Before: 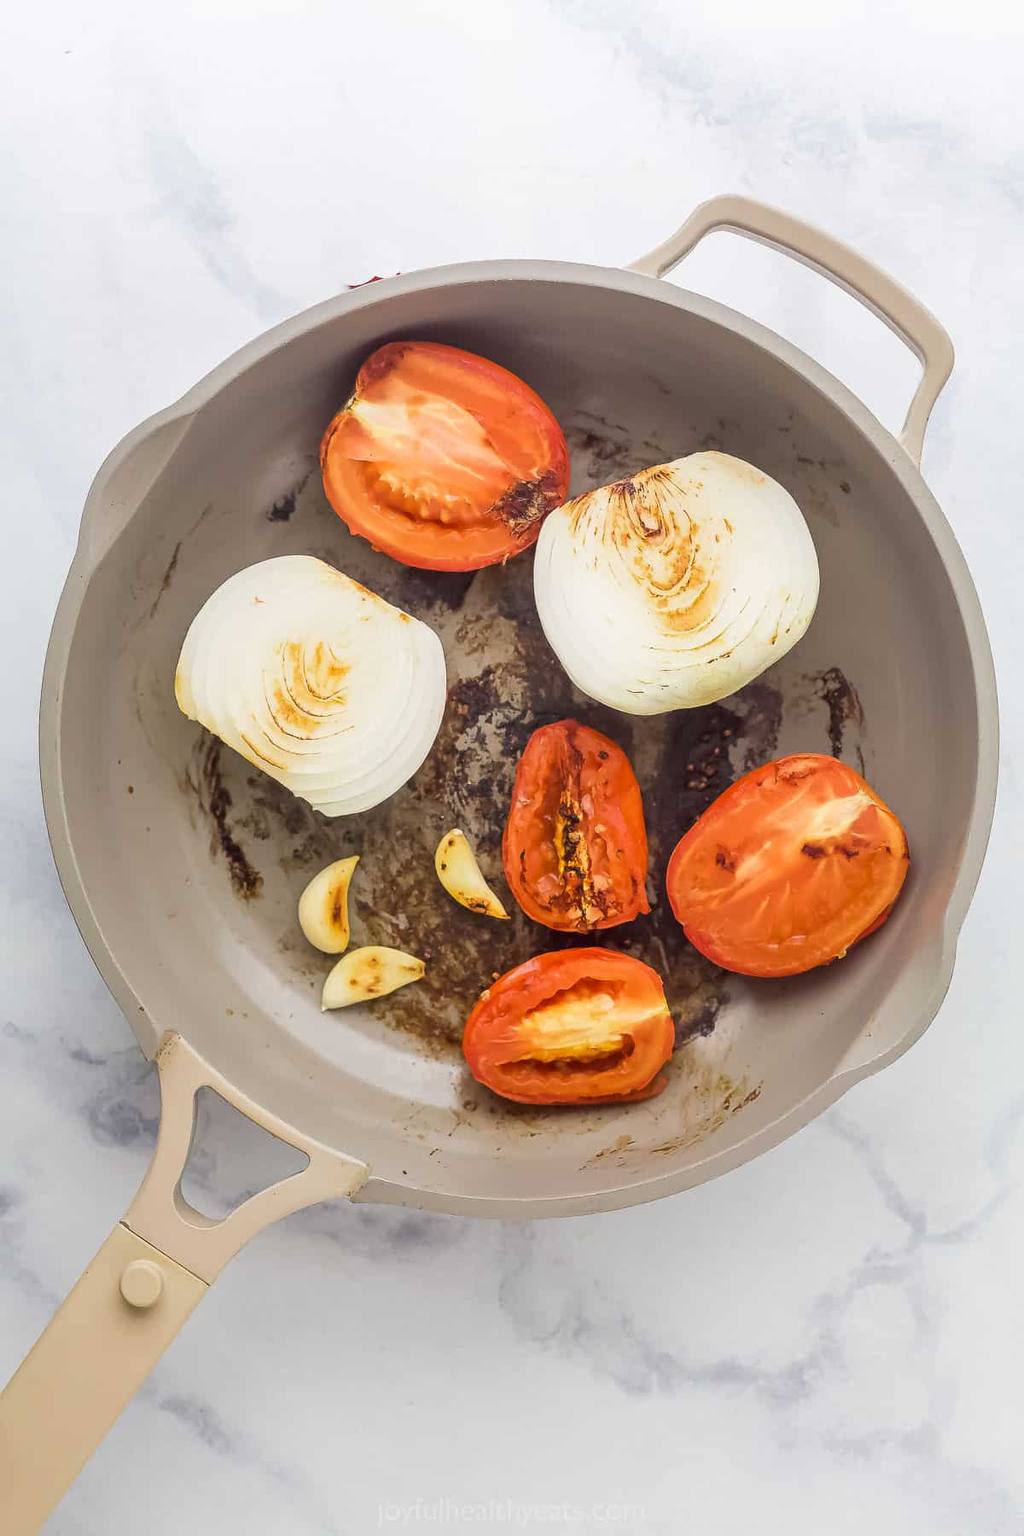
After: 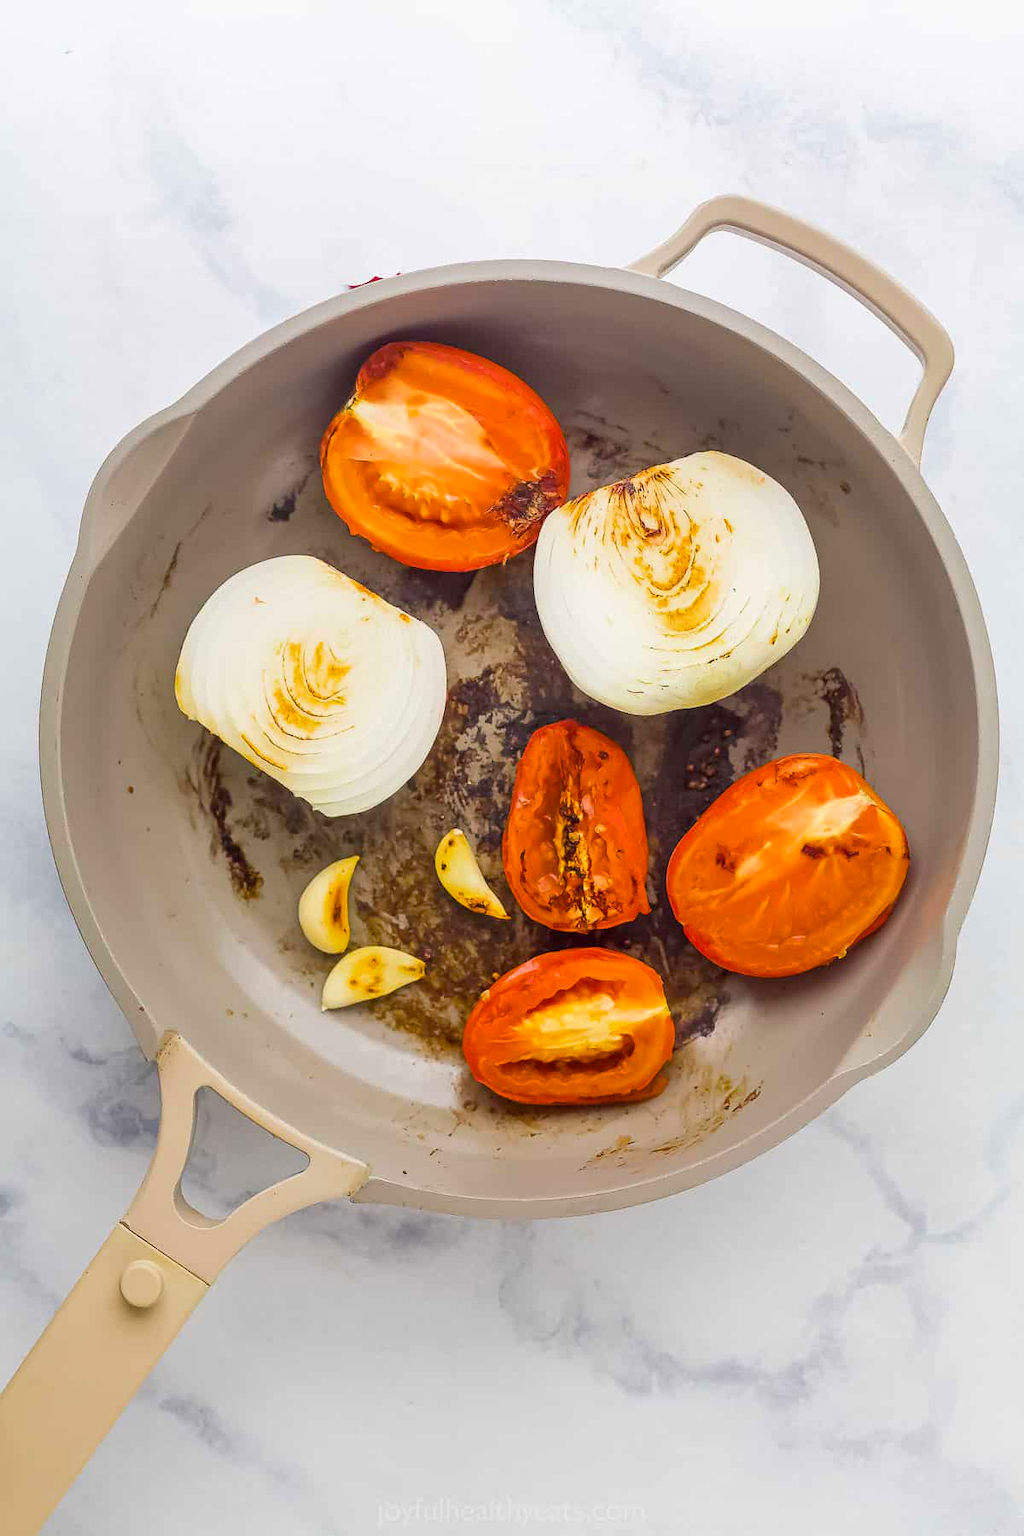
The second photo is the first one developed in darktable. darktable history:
color balance rgb: perceptual saturation grading › global saturation 31.059%
